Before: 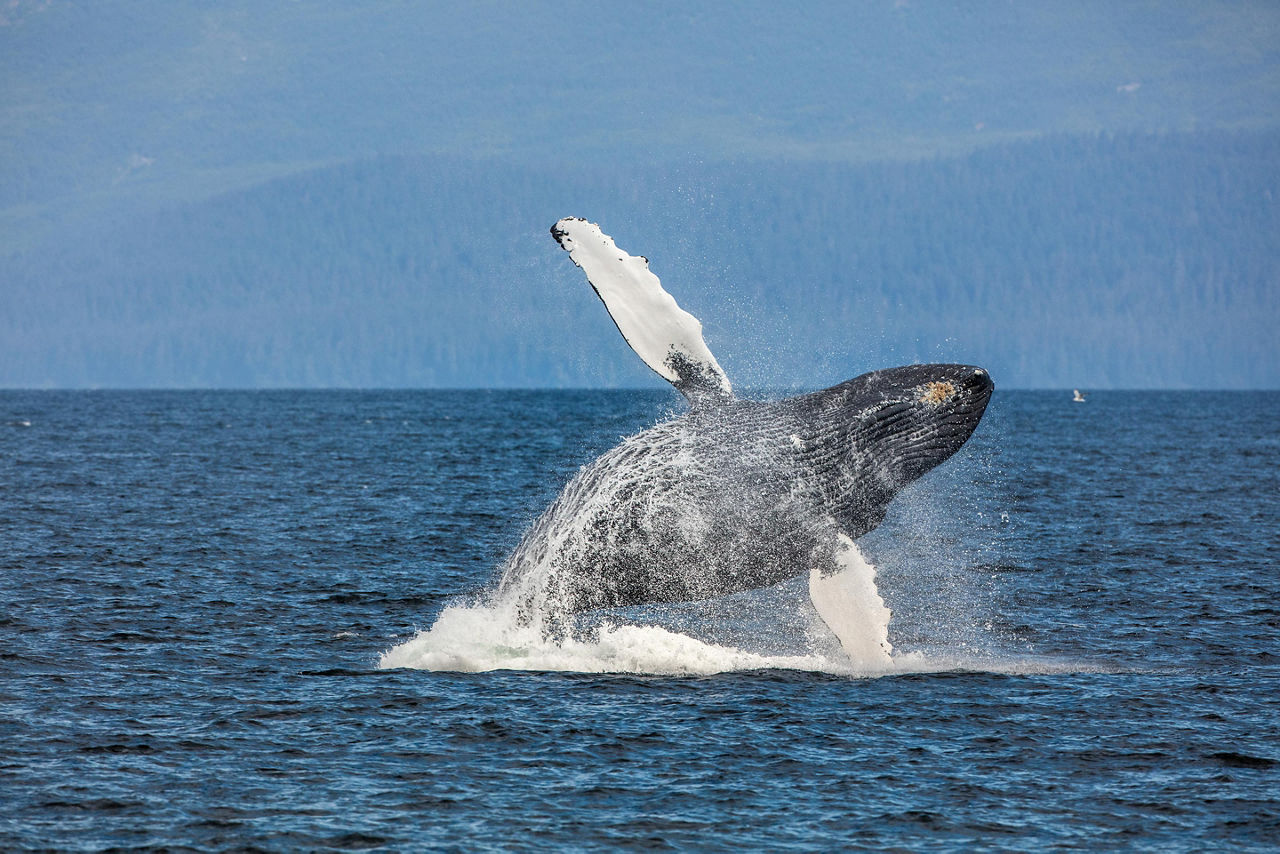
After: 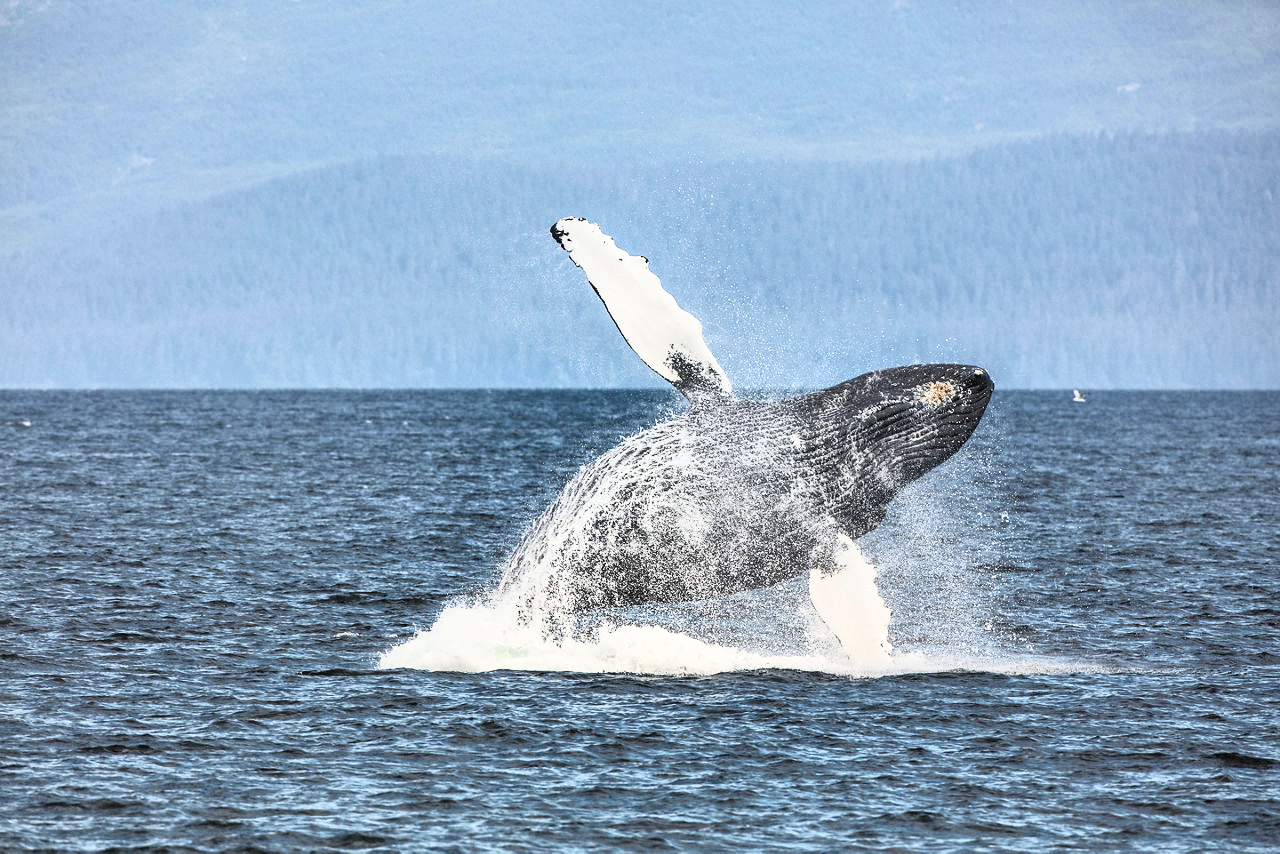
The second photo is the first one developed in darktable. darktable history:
contrast brightness saturation: contrast 0.432, brightness 0.55, saturation -0.201
shadows and highlights: shadows 60.77, highlights color adjustment 52.93%, soften with gaussian
